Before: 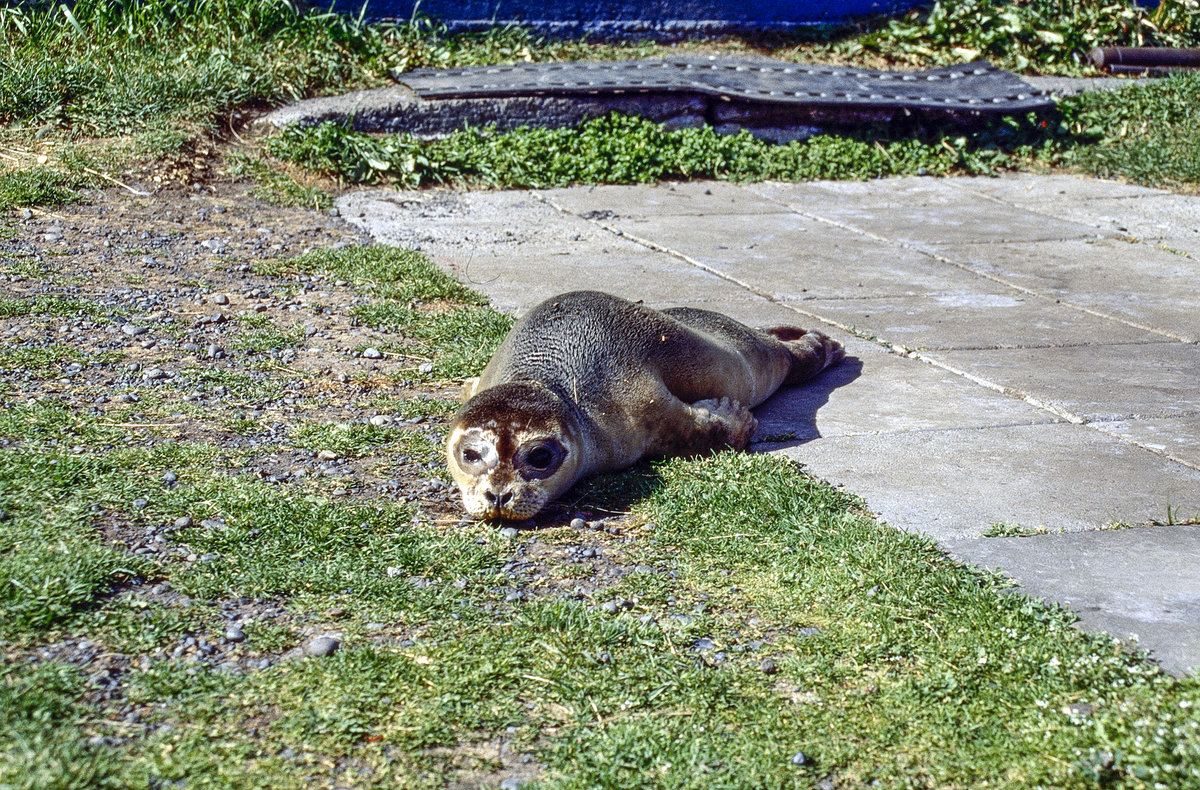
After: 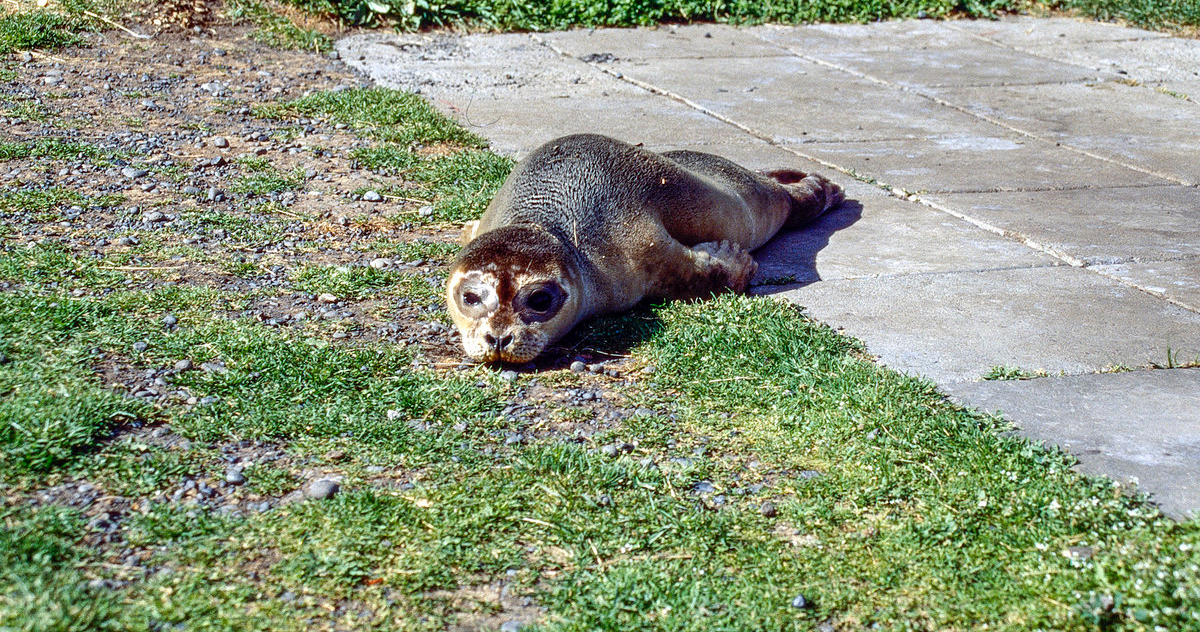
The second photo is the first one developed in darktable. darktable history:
crop and rotate: top 19.928%
